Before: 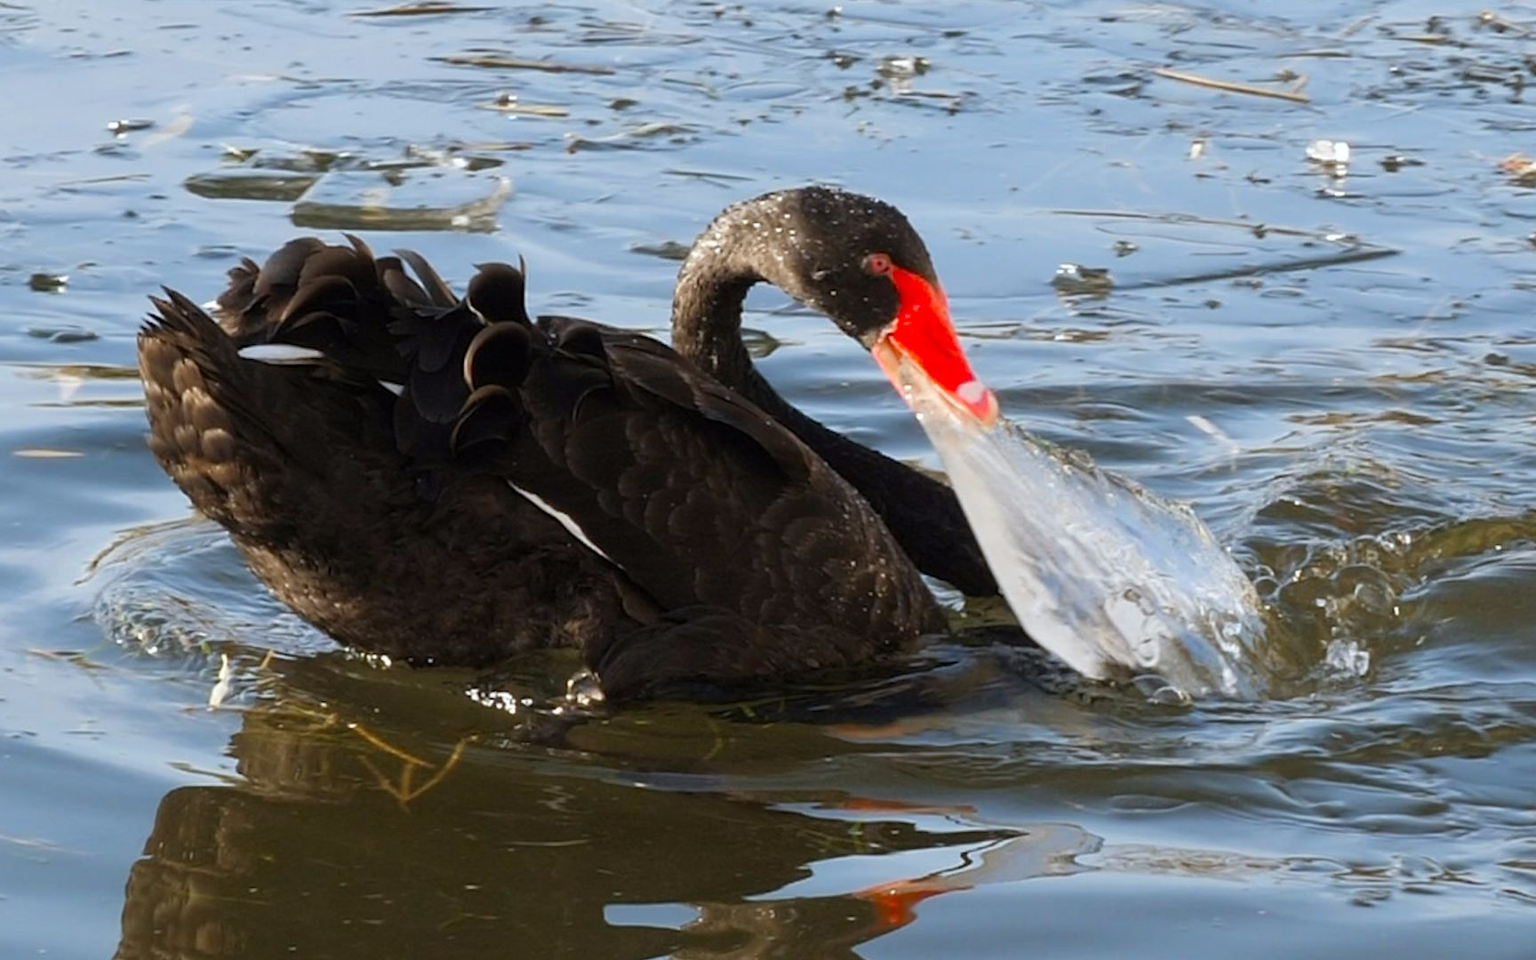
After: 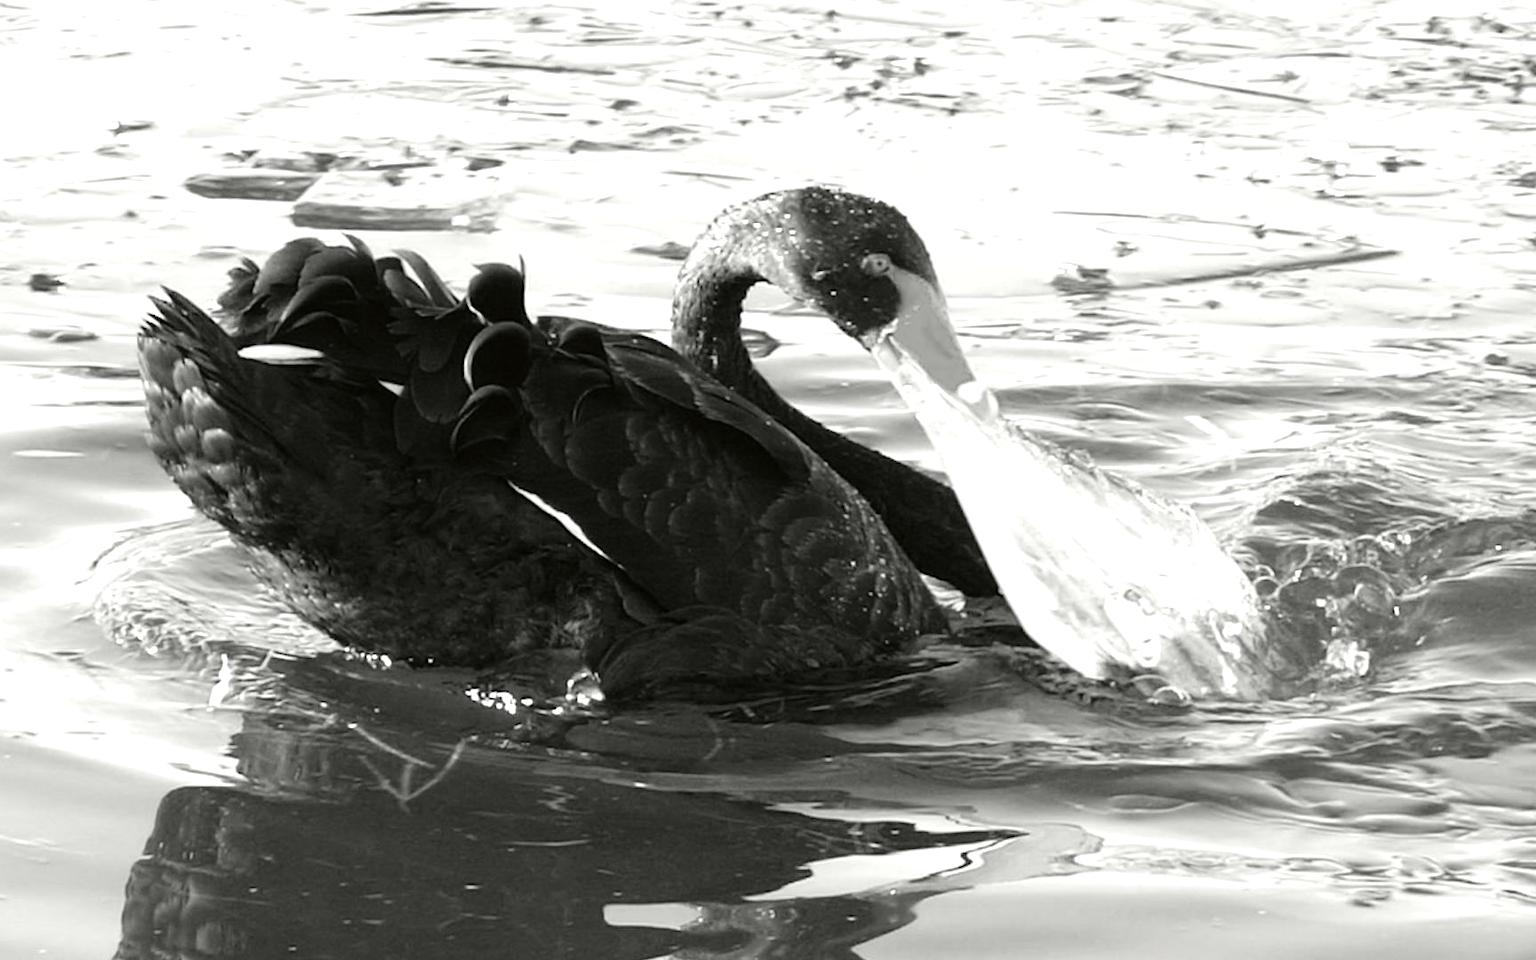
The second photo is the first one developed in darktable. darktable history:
color calibration: output gray [0.31, 0.36, 0.33, 0], gray › normalize channels true, illuminant as shot in camera, x 0.384, y 0.38, temperature 3962.06 K, gamut compression 0.01
color balance rgb: perceptual saturation grading › global saturation 20%, perceptual saturation grading › highlights -25.556%, perceptual saturation grading › shadows 25.64%, perceptual brilliance grading › global brilliance 29.489%
tone equalizer: on, module defaults
tone curve: curves: ch0 [(0, 0.01) (0.052, 0.045) (0.136, 0.133) (0.29, 0.332) (0.453, 0.531) (0.676, 0.751) (0.89, 0.919) (1, 1)]; ch1 [(0, 0) (0.094, 0.081) (0.285, 0.299) (0.385, 0.403) (0.446, 0.443) (0.502, 0.5) (0.544, 0.552) (0.589, 0.612) (0.722, 0.728) (1, 1)]; ch2 [(0, 0) (0.257, 0.217) (0.43, 0.421) (0.498, 0.507) (0.531, 0.544) (0.56, 0.579) (0.625, 0.642) (1, 1)], color space Lab, independent channels, preserve colors none
